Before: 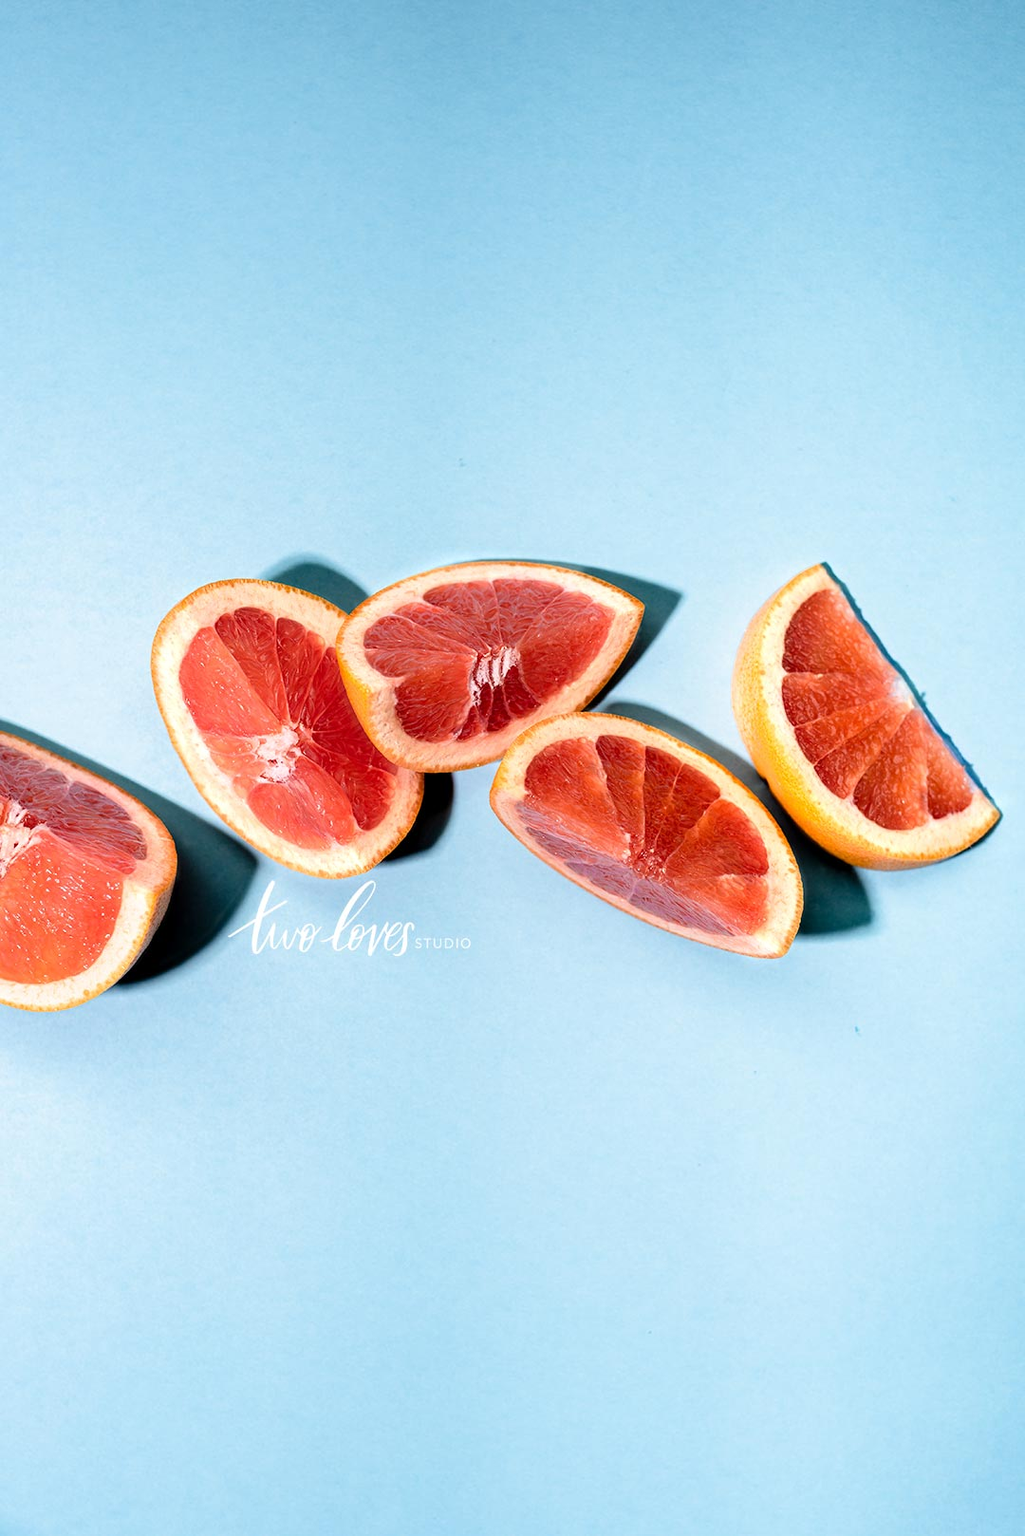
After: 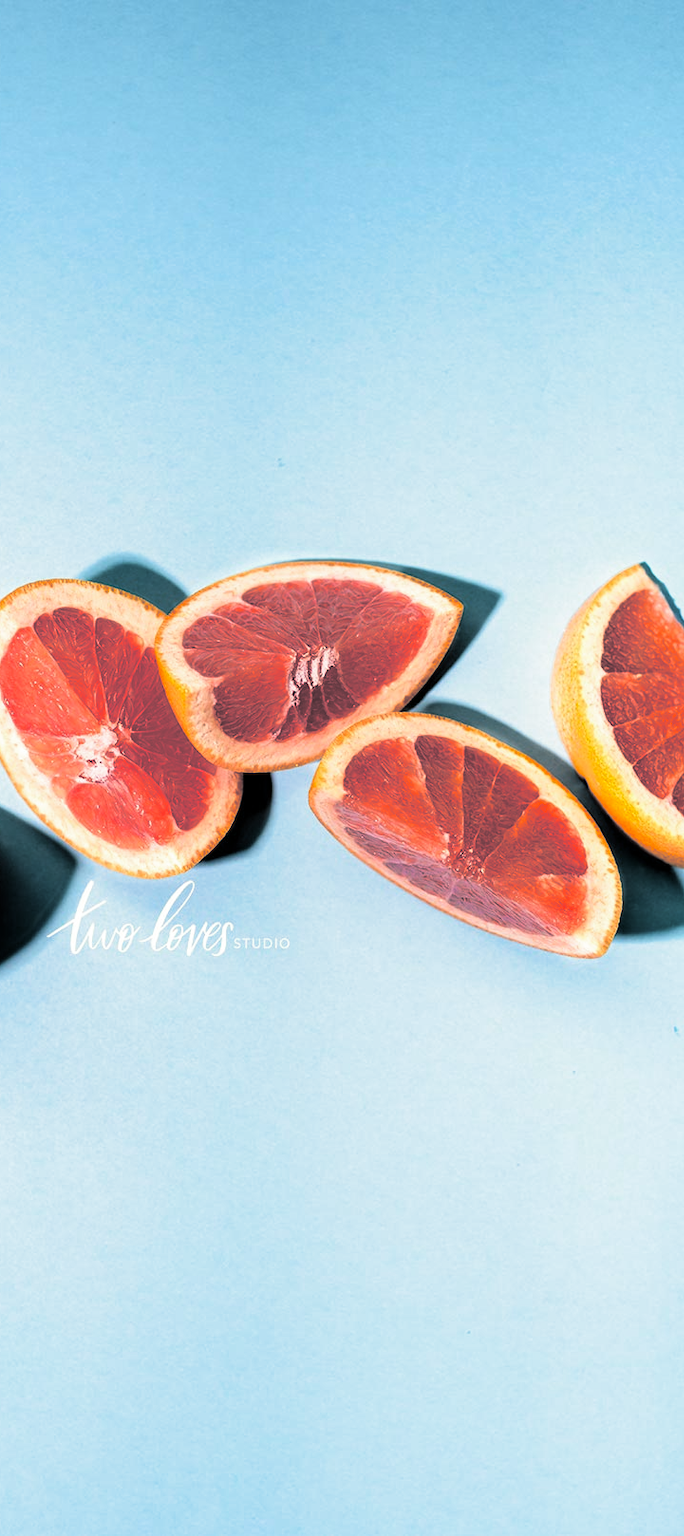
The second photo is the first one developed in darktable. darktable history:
contrast brightness saturation: contrast 0.04, saturation 0.07
crop and rotate: left 17.732%, right 15.423%
split-toning: shadows › hue 205.2°, shadows › saturation 0.29, highlights › hue 50.4°, highlights › saturation 0.38, balance -49.9
